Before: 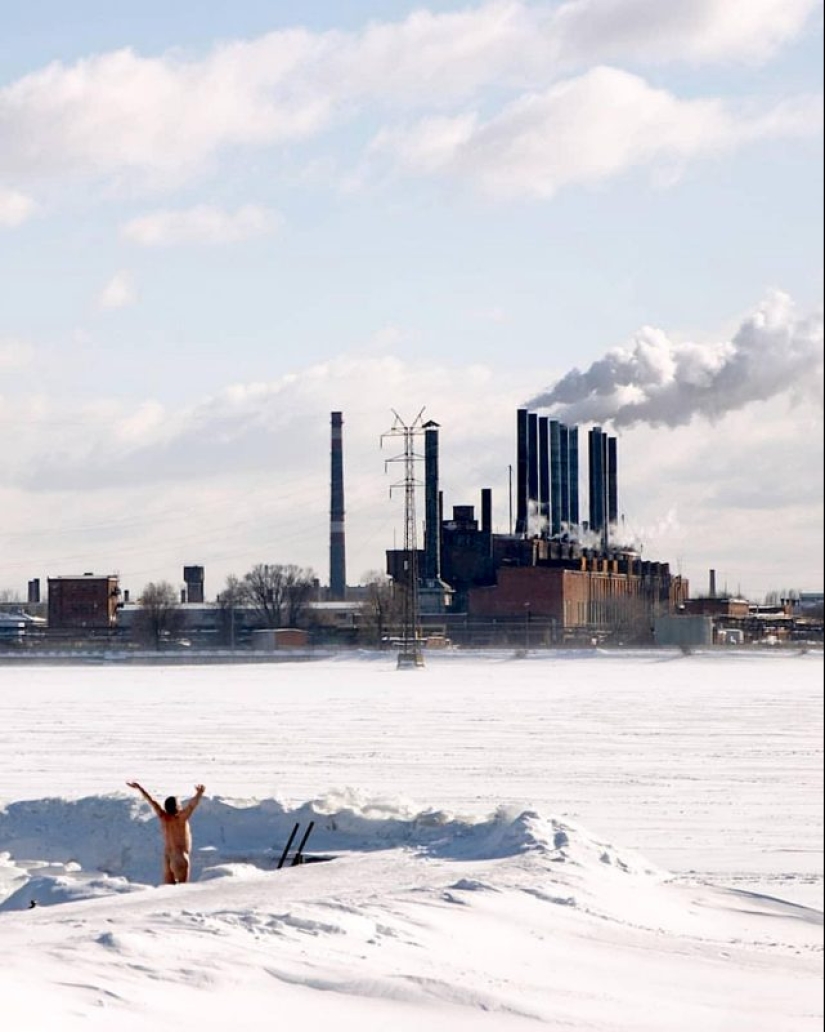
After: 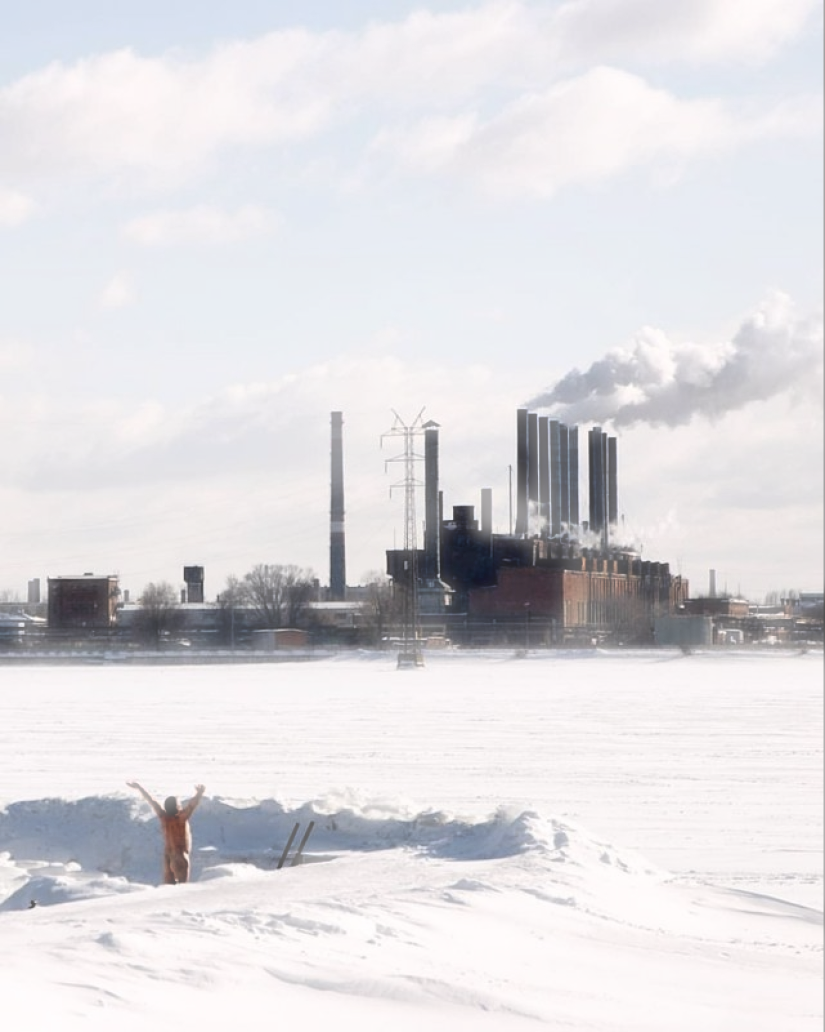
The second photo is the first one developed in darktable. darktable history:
haze removal: strength -0.886, distance 0.23, compatibility mode true, adaptive false
